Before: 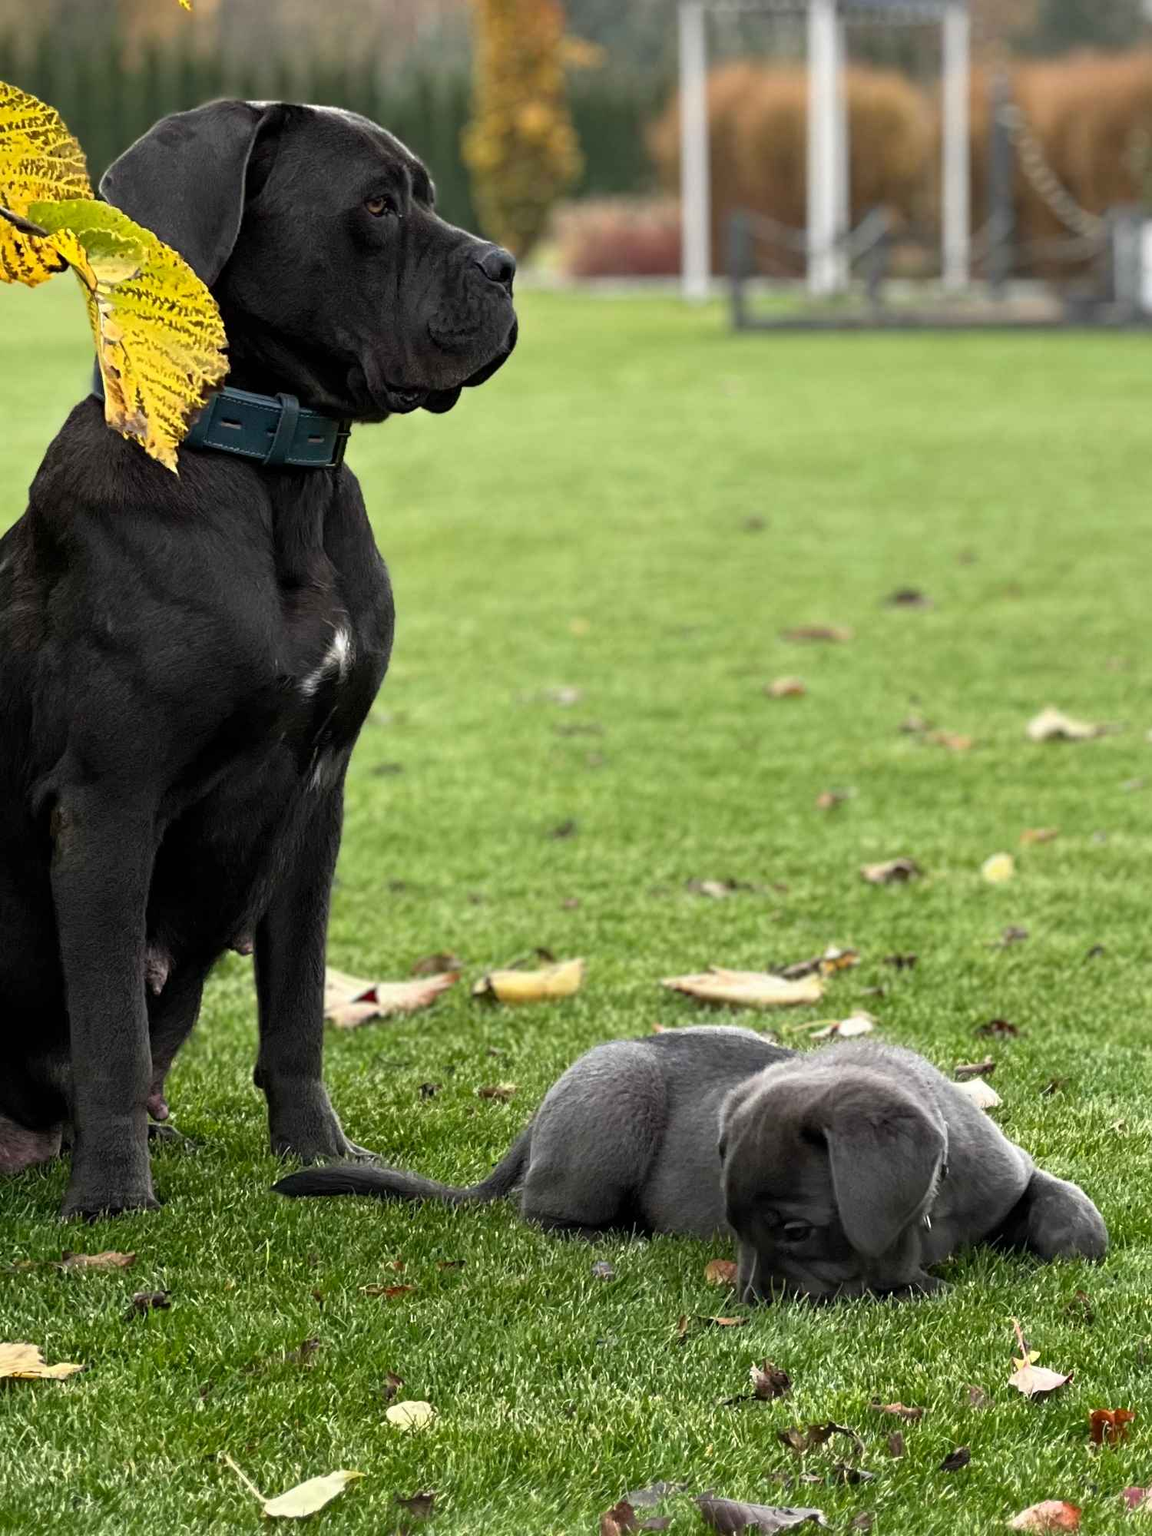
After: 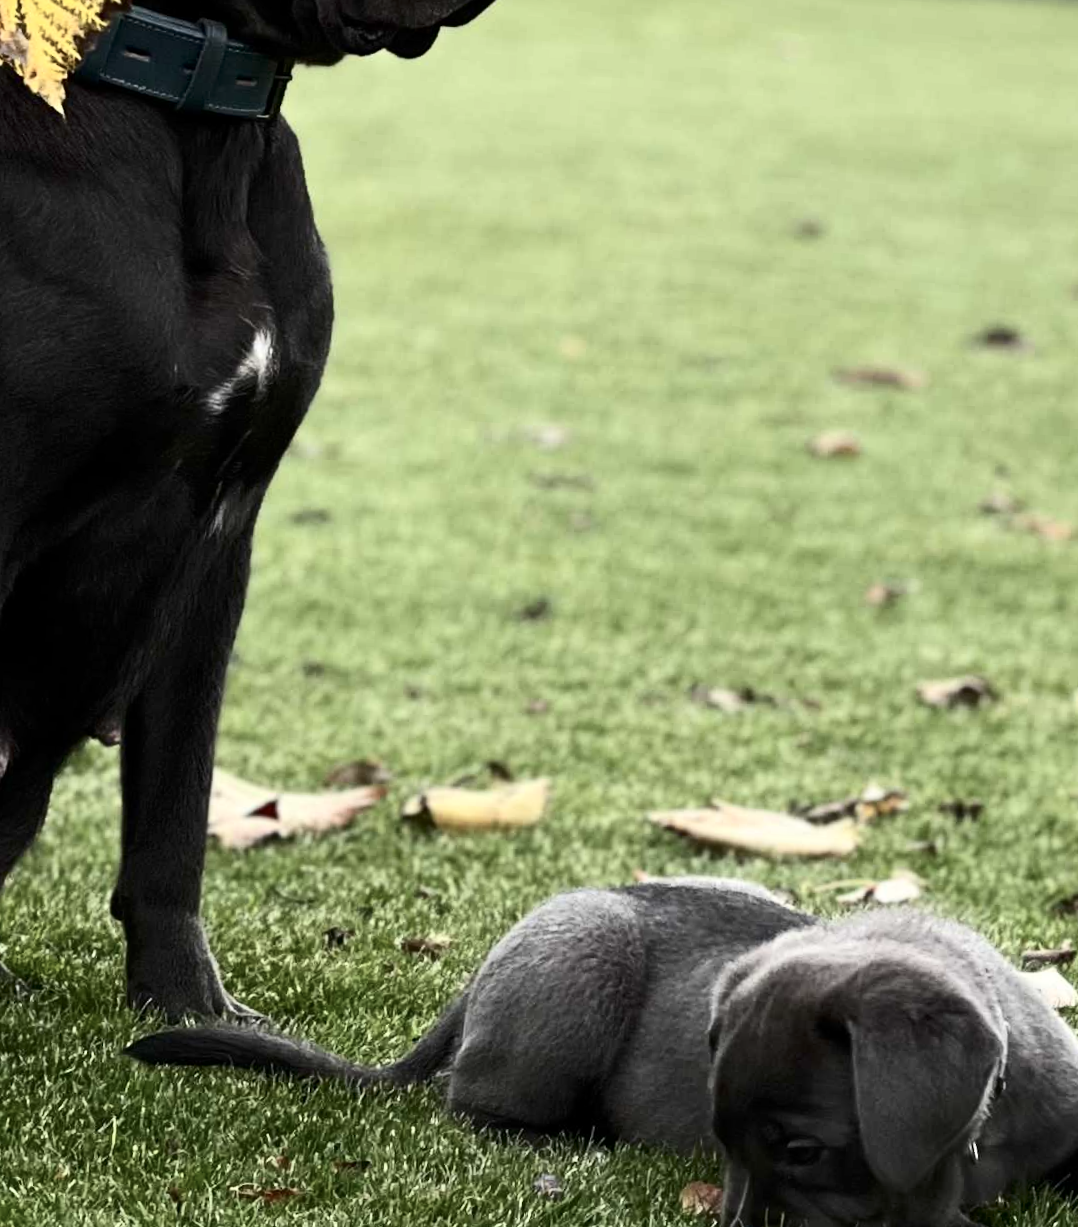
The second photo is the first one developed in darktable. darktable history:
crop and rotate: angle -3.77°, left 9.823%, top 21.208%, right 12.127%, bottom 12.156%
contrast brightness saturation: contrast 0.255, saturation -0.309
